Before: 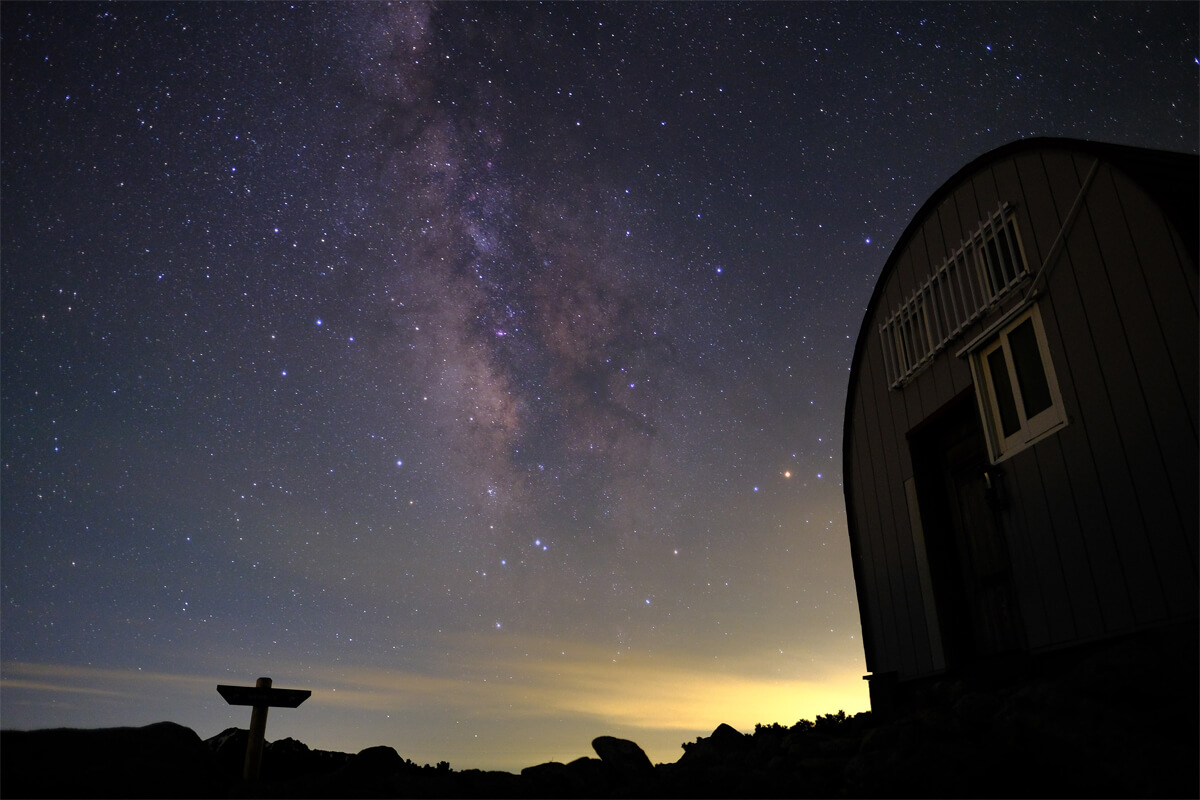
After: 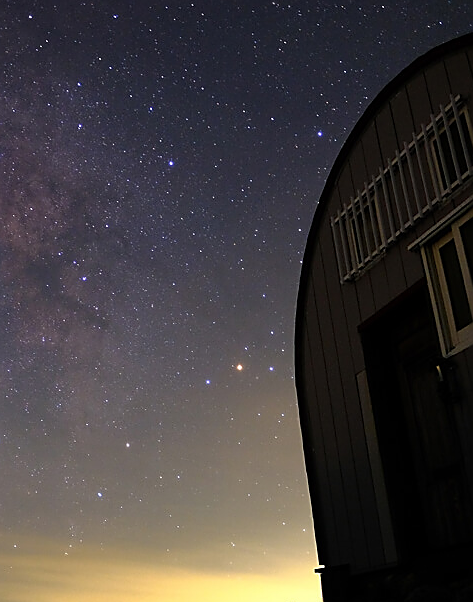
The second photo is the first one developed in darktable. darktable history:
sharpen: radius 1.4, amount 1.25, threshold 0.7
crop: left 45.721%, top 13.393%, right 14.118%, bottom 10.01%
